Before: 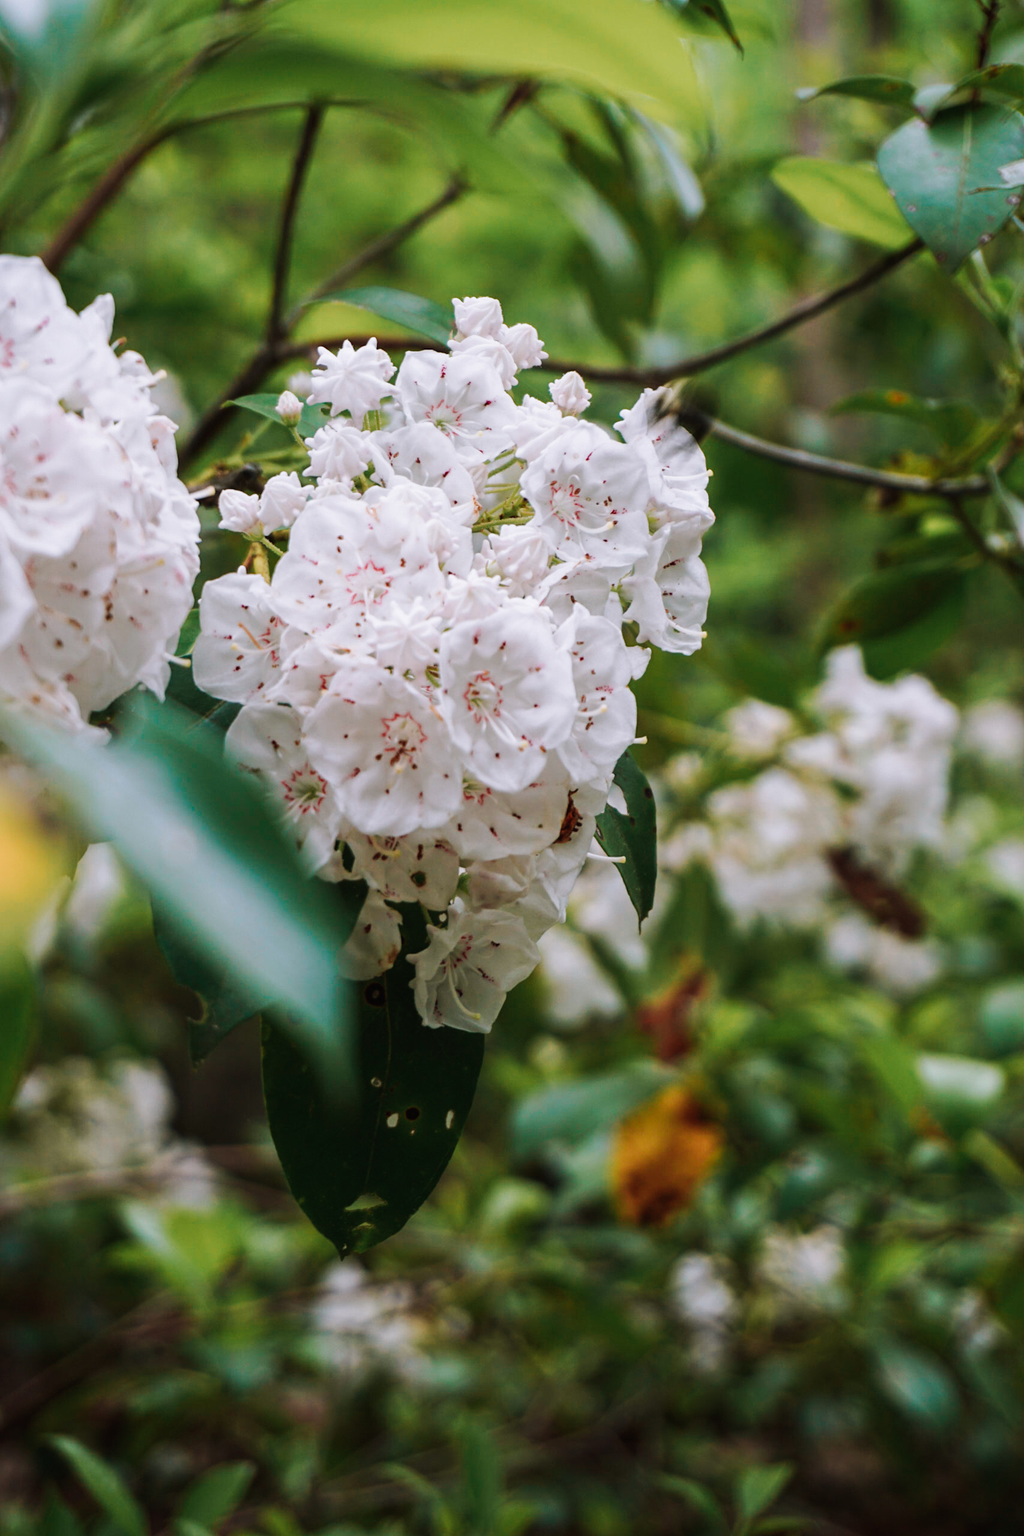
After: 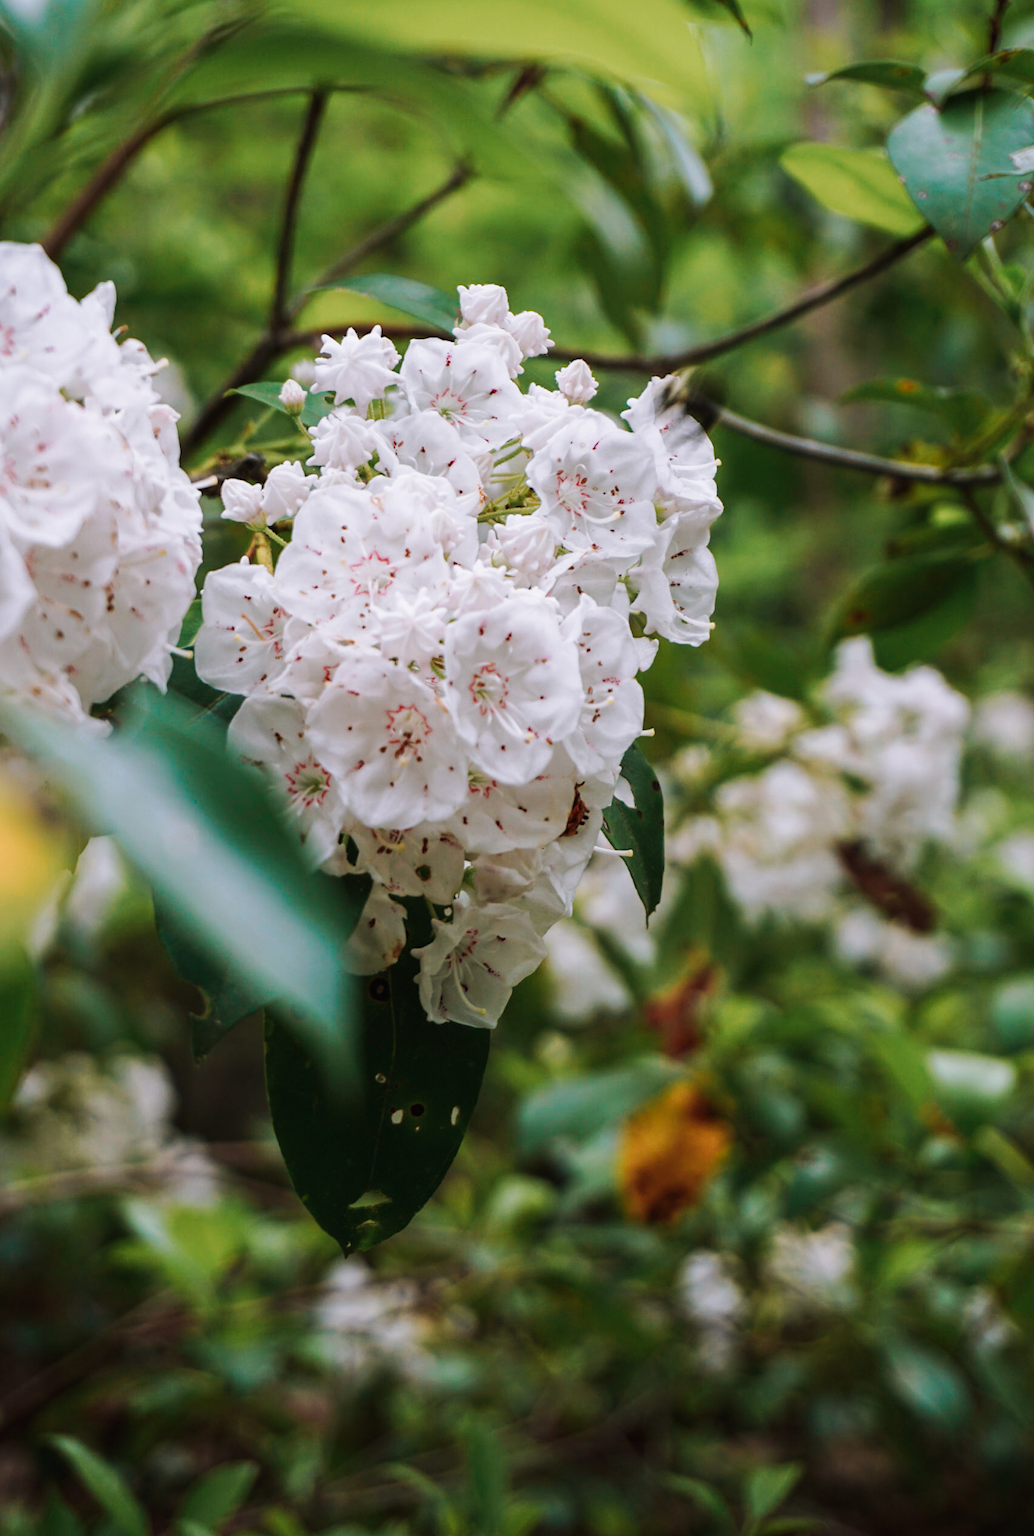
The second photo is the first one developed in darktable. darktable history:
crop: top 1.067%, right 0.036%
